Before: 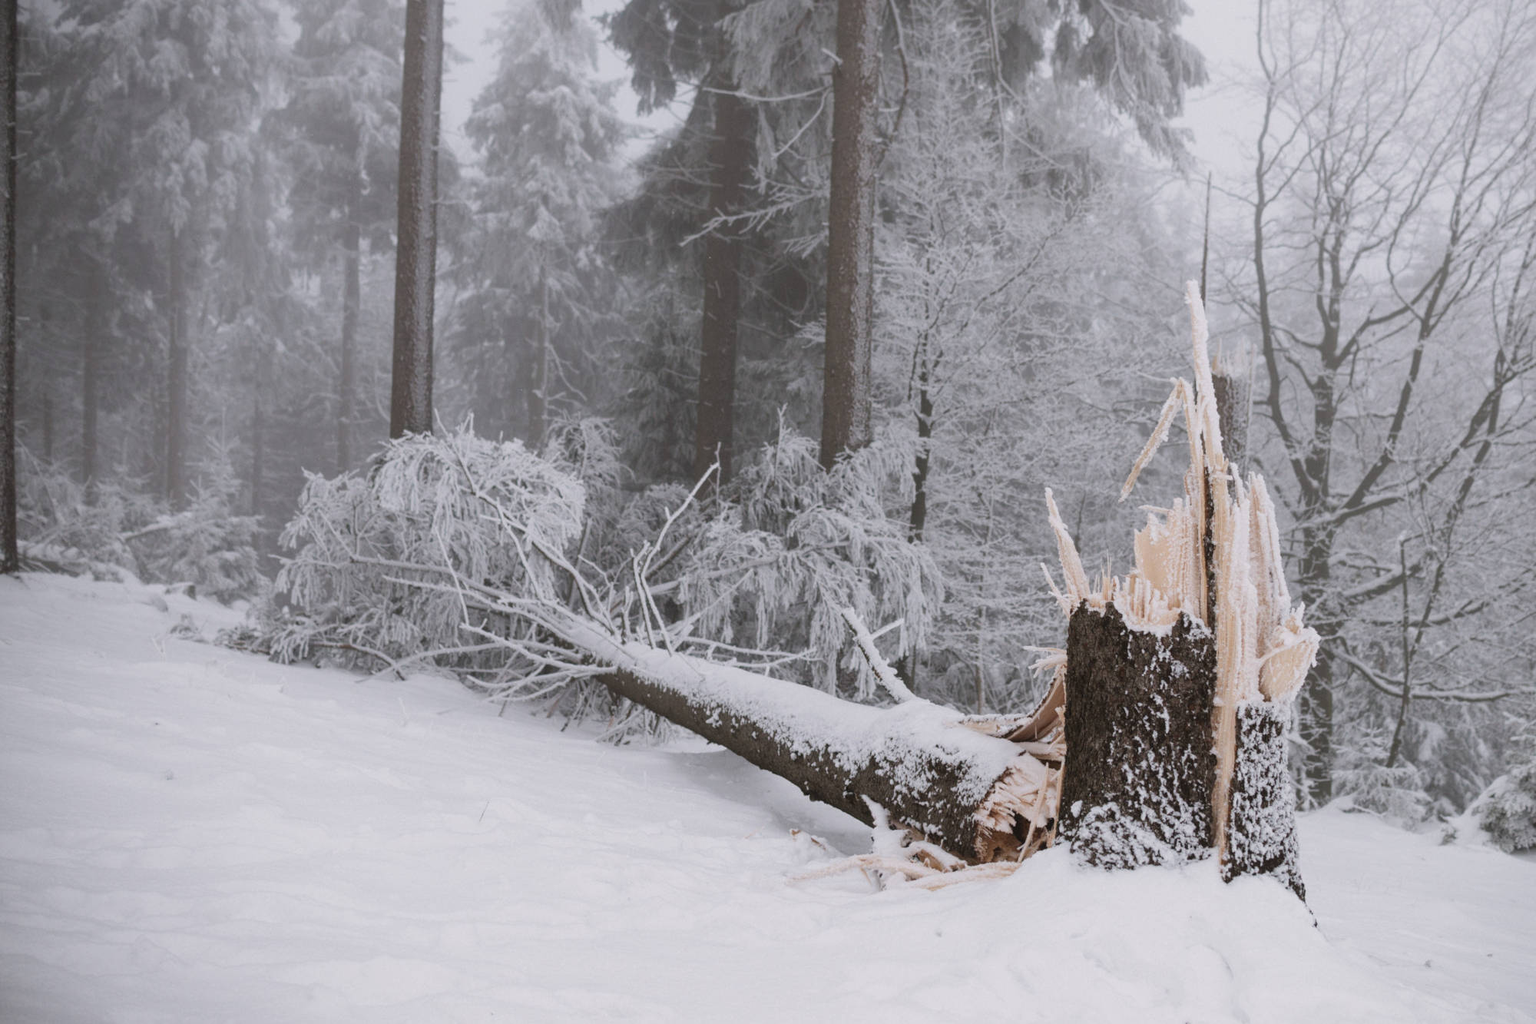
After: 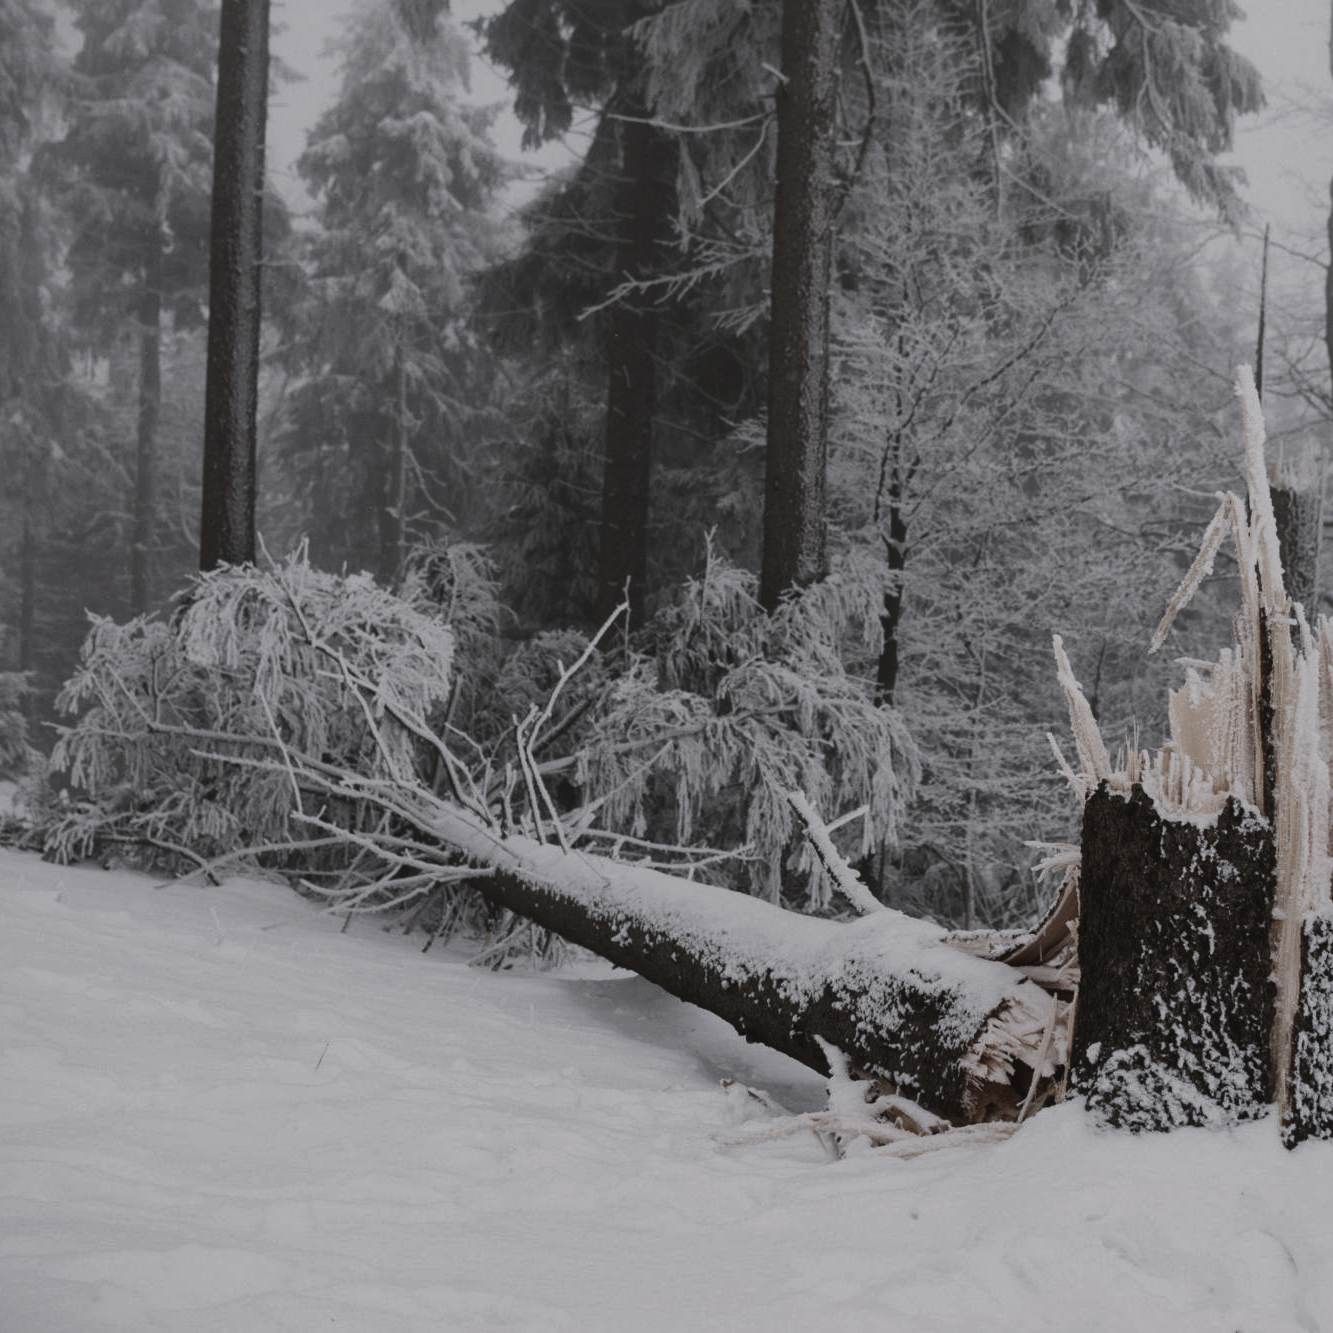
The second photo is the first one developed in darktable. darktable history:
crop: left 15.419%, right 17.914%
local contrast: mode bilateral grid, contrast 20, coarseness 50, detail 120%, midtone range 0.2
contrast brightness saturation: contrast 0.25, saturation -0.31
exposure: black level correction -0.016, exposure -1.018 EV, compensate highlight preservation false
